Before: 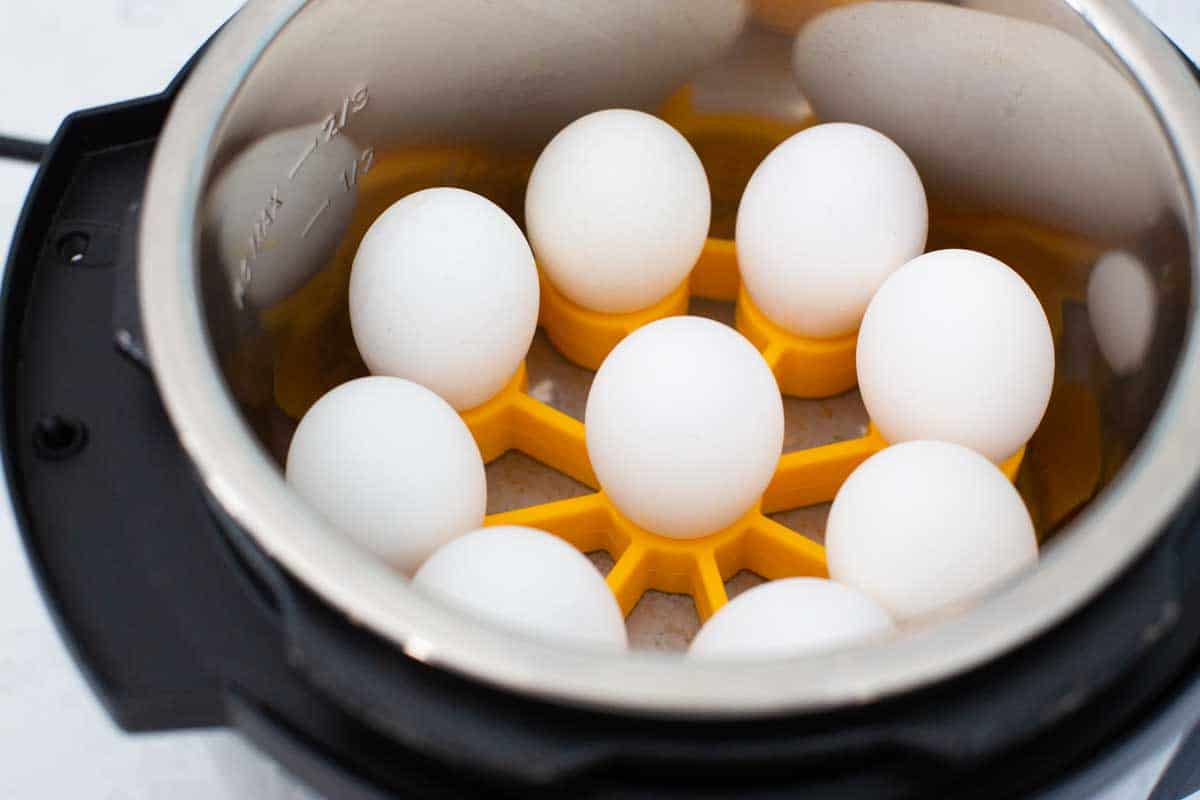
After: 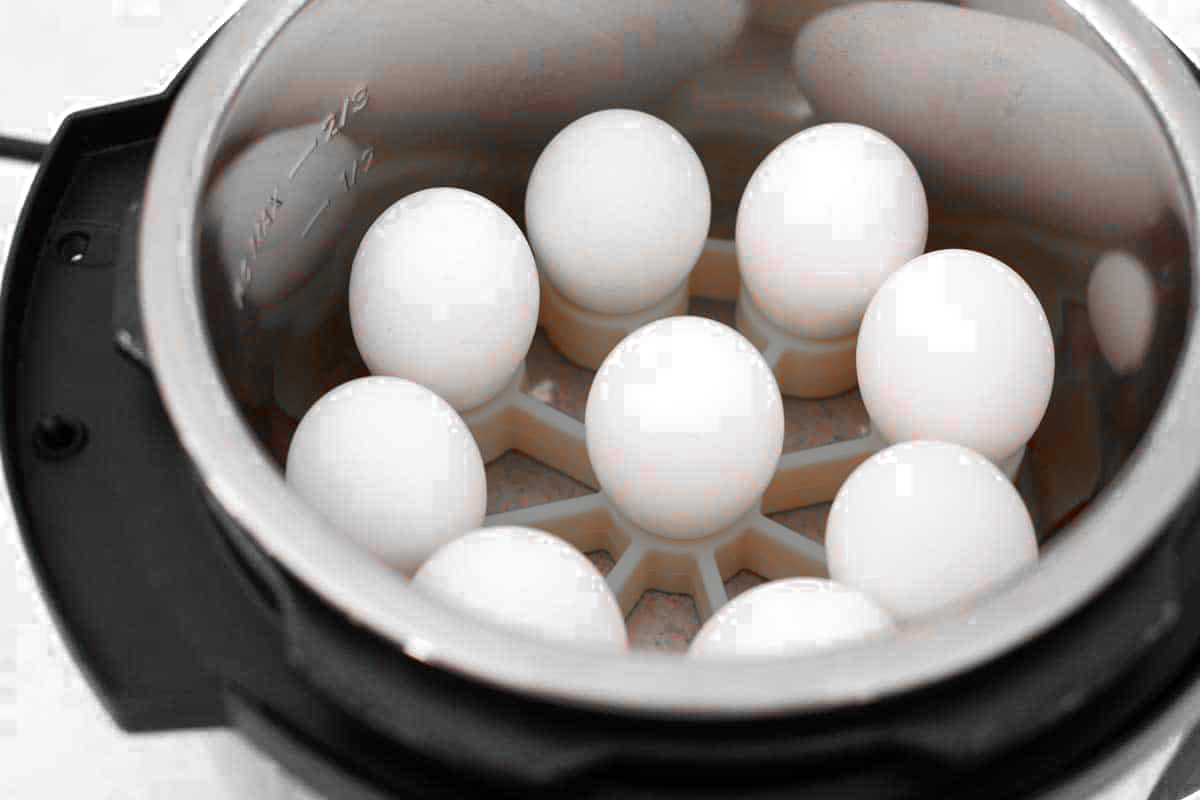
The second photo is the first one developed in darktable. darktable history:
color zones: curves: ch0 [(0, 0.352) (0.143, 0.407) (0.286, 0.386) (0.429, 0.431) (0.571, 0.829) (0.714, 0.853) (0.857, 0.833) (1, 0.352)]; ch1 [(0, 0.604) (0.072, 0.726) (0.096, 0.608) (0.205, 0.007) (0.571, -0.006) (0.839, -0.013) (0.857, -0.012) (1, 0.604)]
